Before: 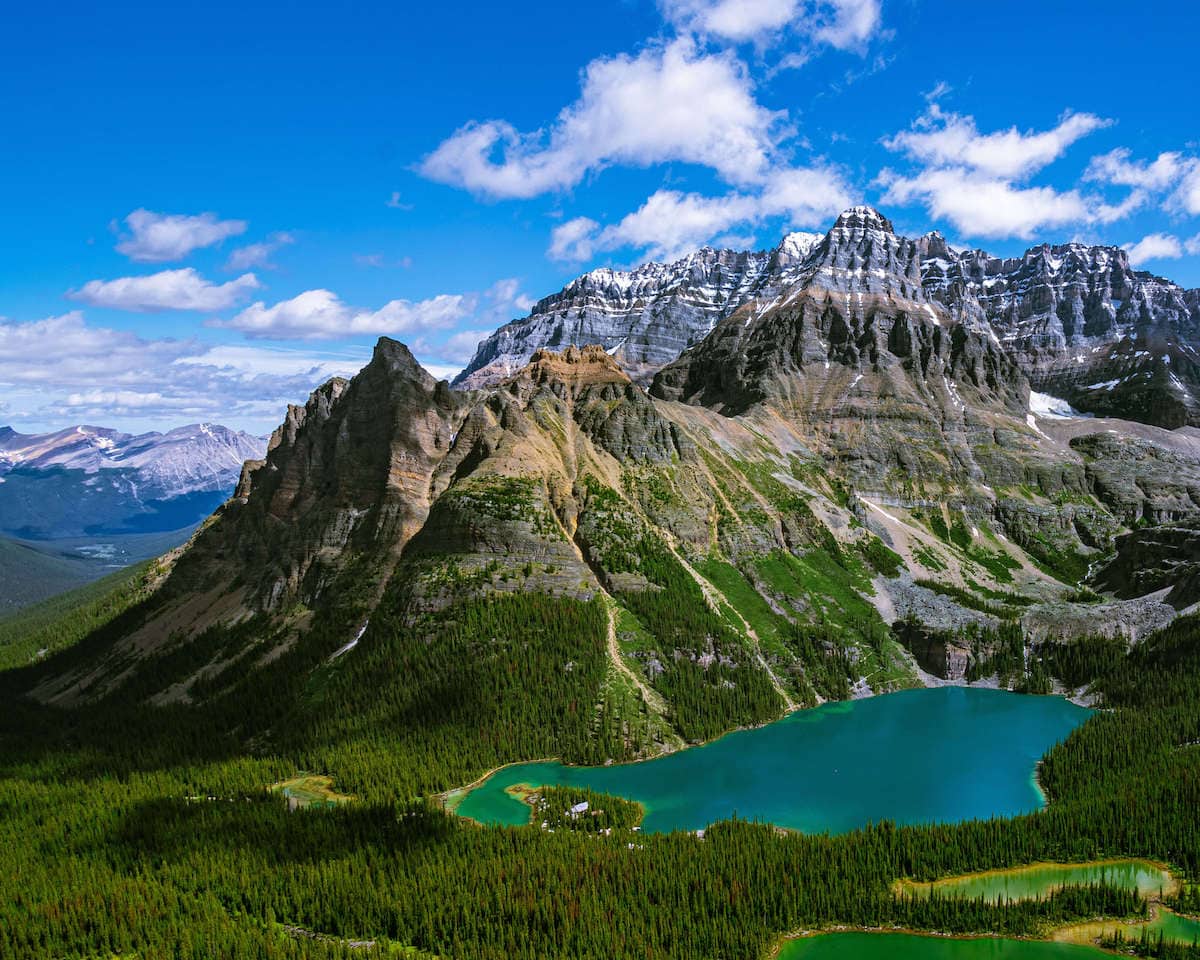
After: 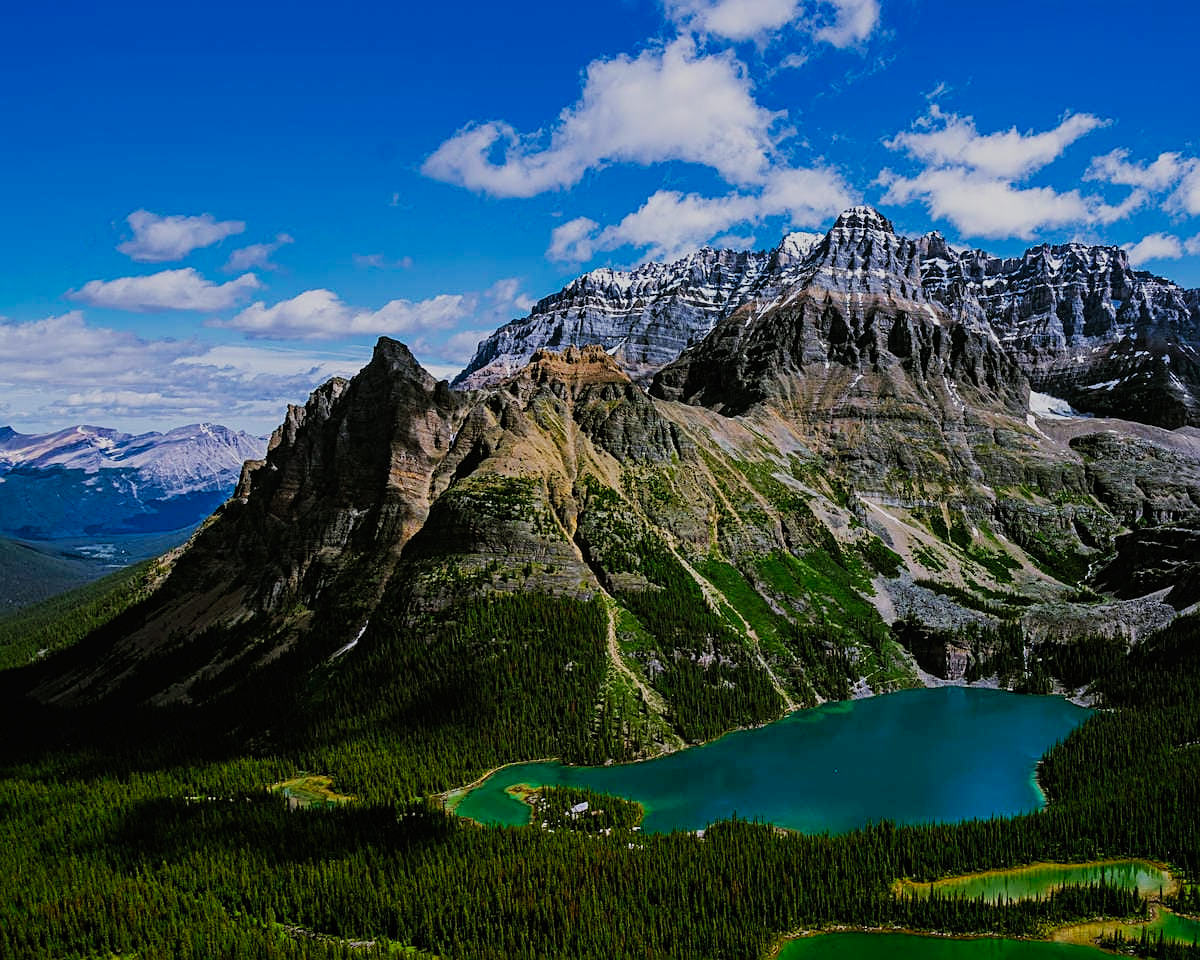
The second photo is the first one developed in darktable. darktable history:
sharpen: on, module defaults
filmic rgb: white relative exposure 3.9 EV, hardness 4.26
exposure: black level correction 0.001, exposure -0.125 EV, compensate exposure bias true, compensate highlight preservation false
tone curve: curves: ch0 [(0, 0) (0.003, 0.008) (0.011, 0.011) (0.025, 0.014) (0.044, 0.021) (0.069, 0.029) (0.1, 0.042) (0.136, 0.06) (0.177, 0.09) (0.224, 0.126) (0.277, 0.177) (0.335, 0.243) (0.399, 0.31) (0.468, 0.388) (0.543, 0.484) (0.623, 0.585) (0.709, 0.683) (0.801, 0.775) (0.898, 0.873) (1, 1)], preserve colors none
